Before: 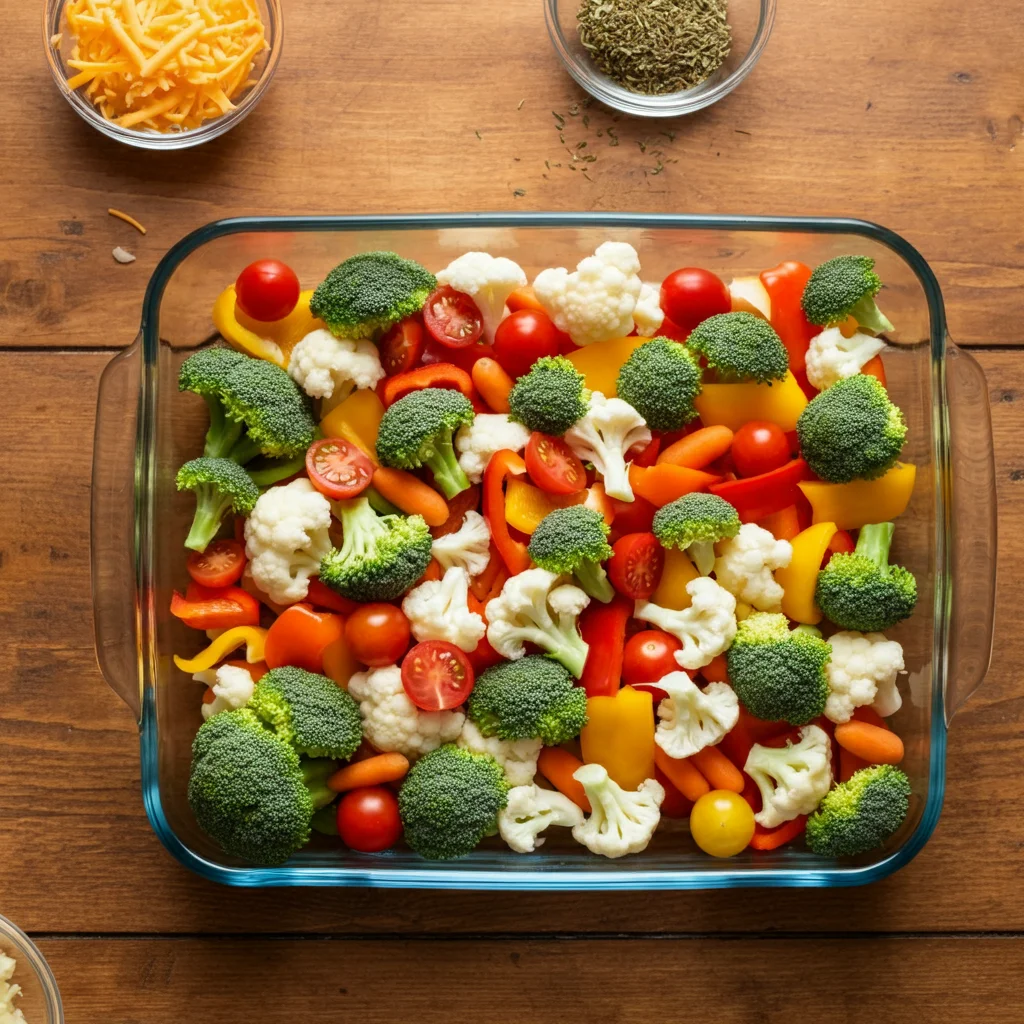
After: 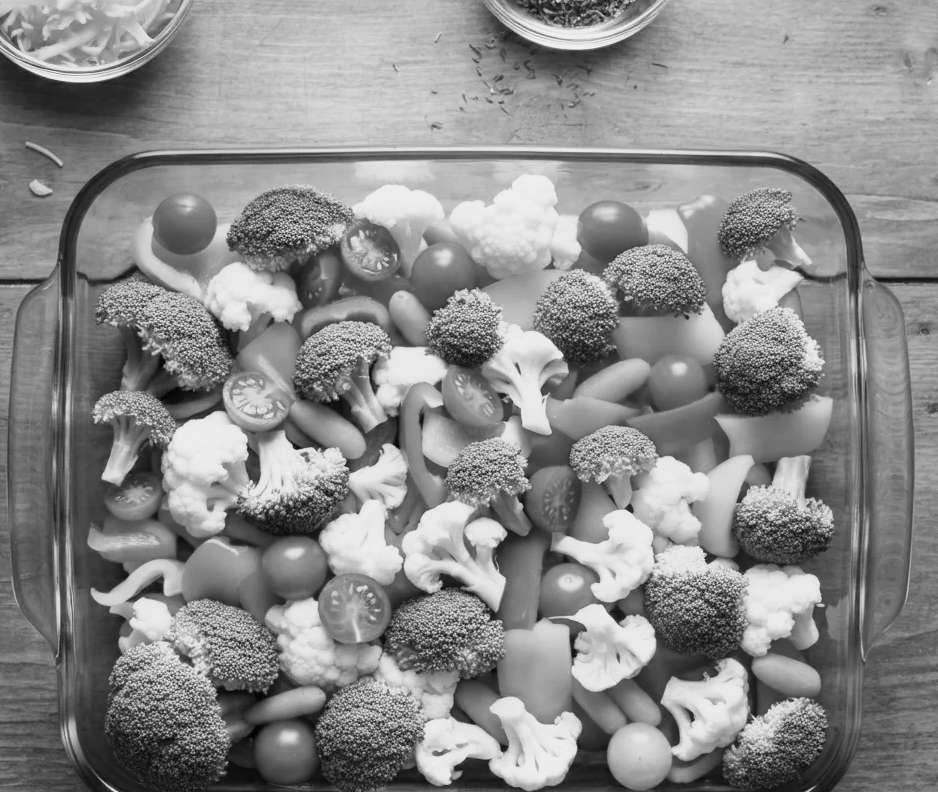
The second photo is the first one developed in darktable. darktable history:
tone equalizer: on, module defaults
monochrome: on, module defaults
crop: left 8.155%, top 6.611%, bottom 15.385%
base curve: curves: ch0 [(0, 0) (0.088, 0.125) (0.176, 0.251) (0.354, 0.501) (0.613, 0.749) (1, 0.877)], preserve colors none
